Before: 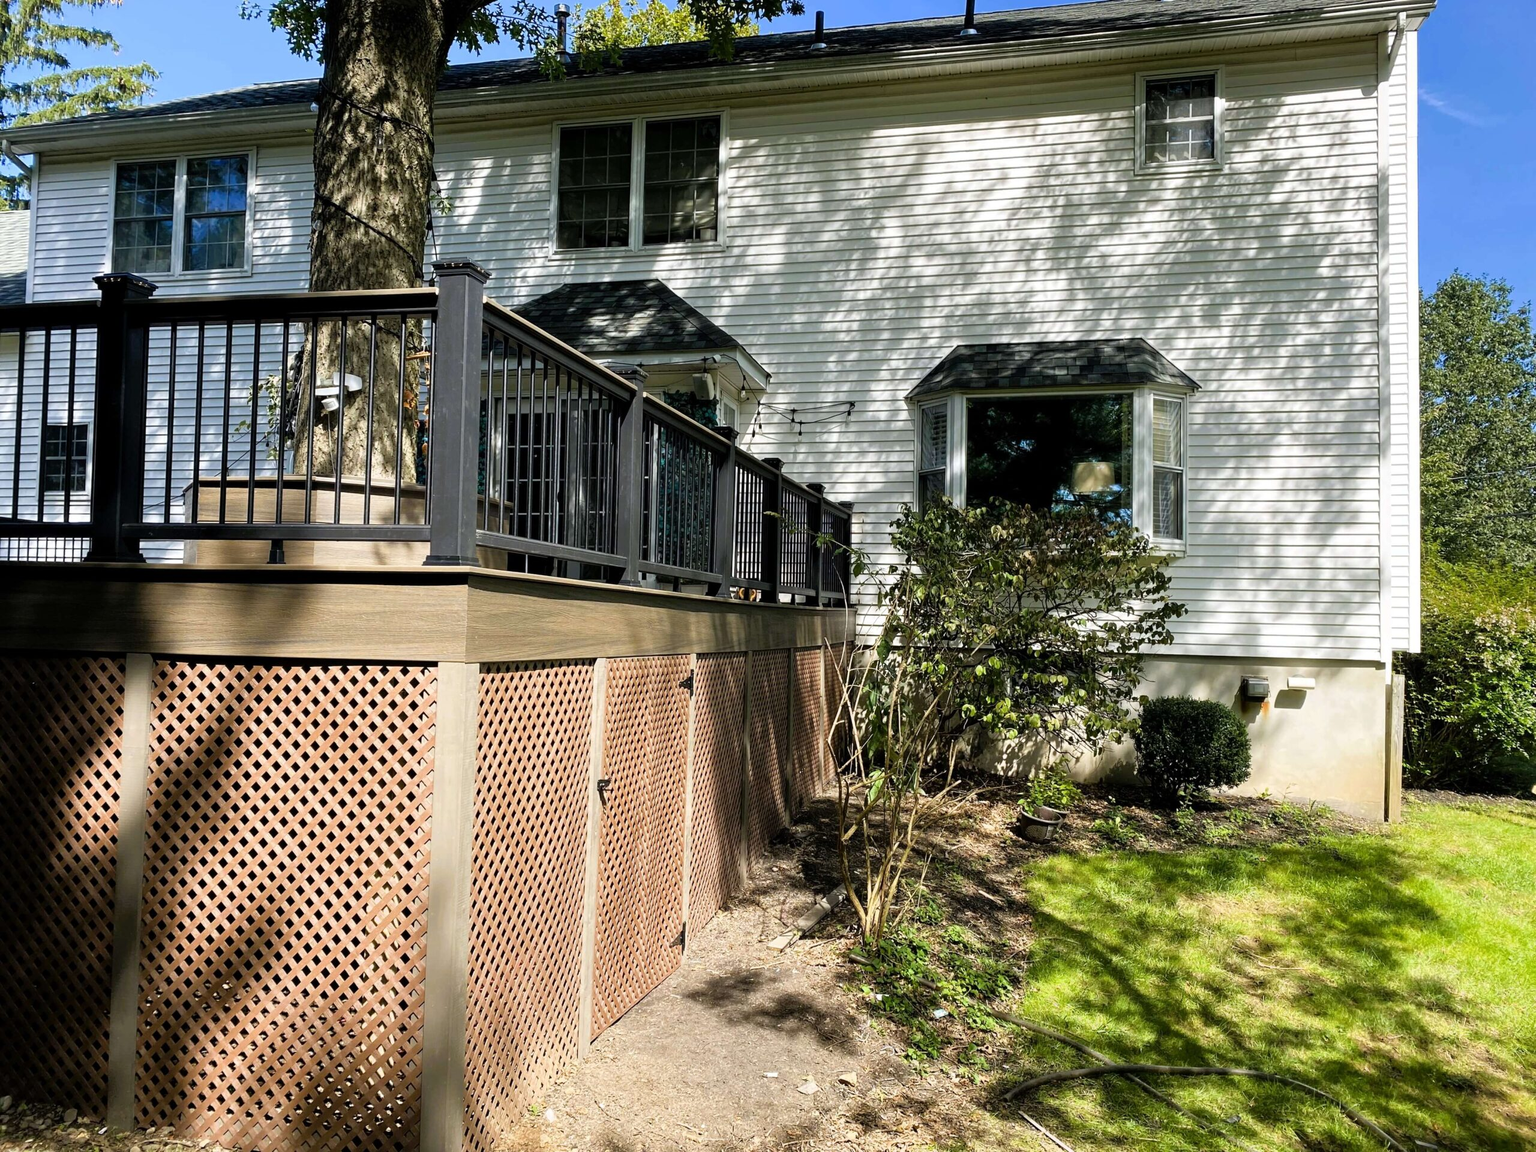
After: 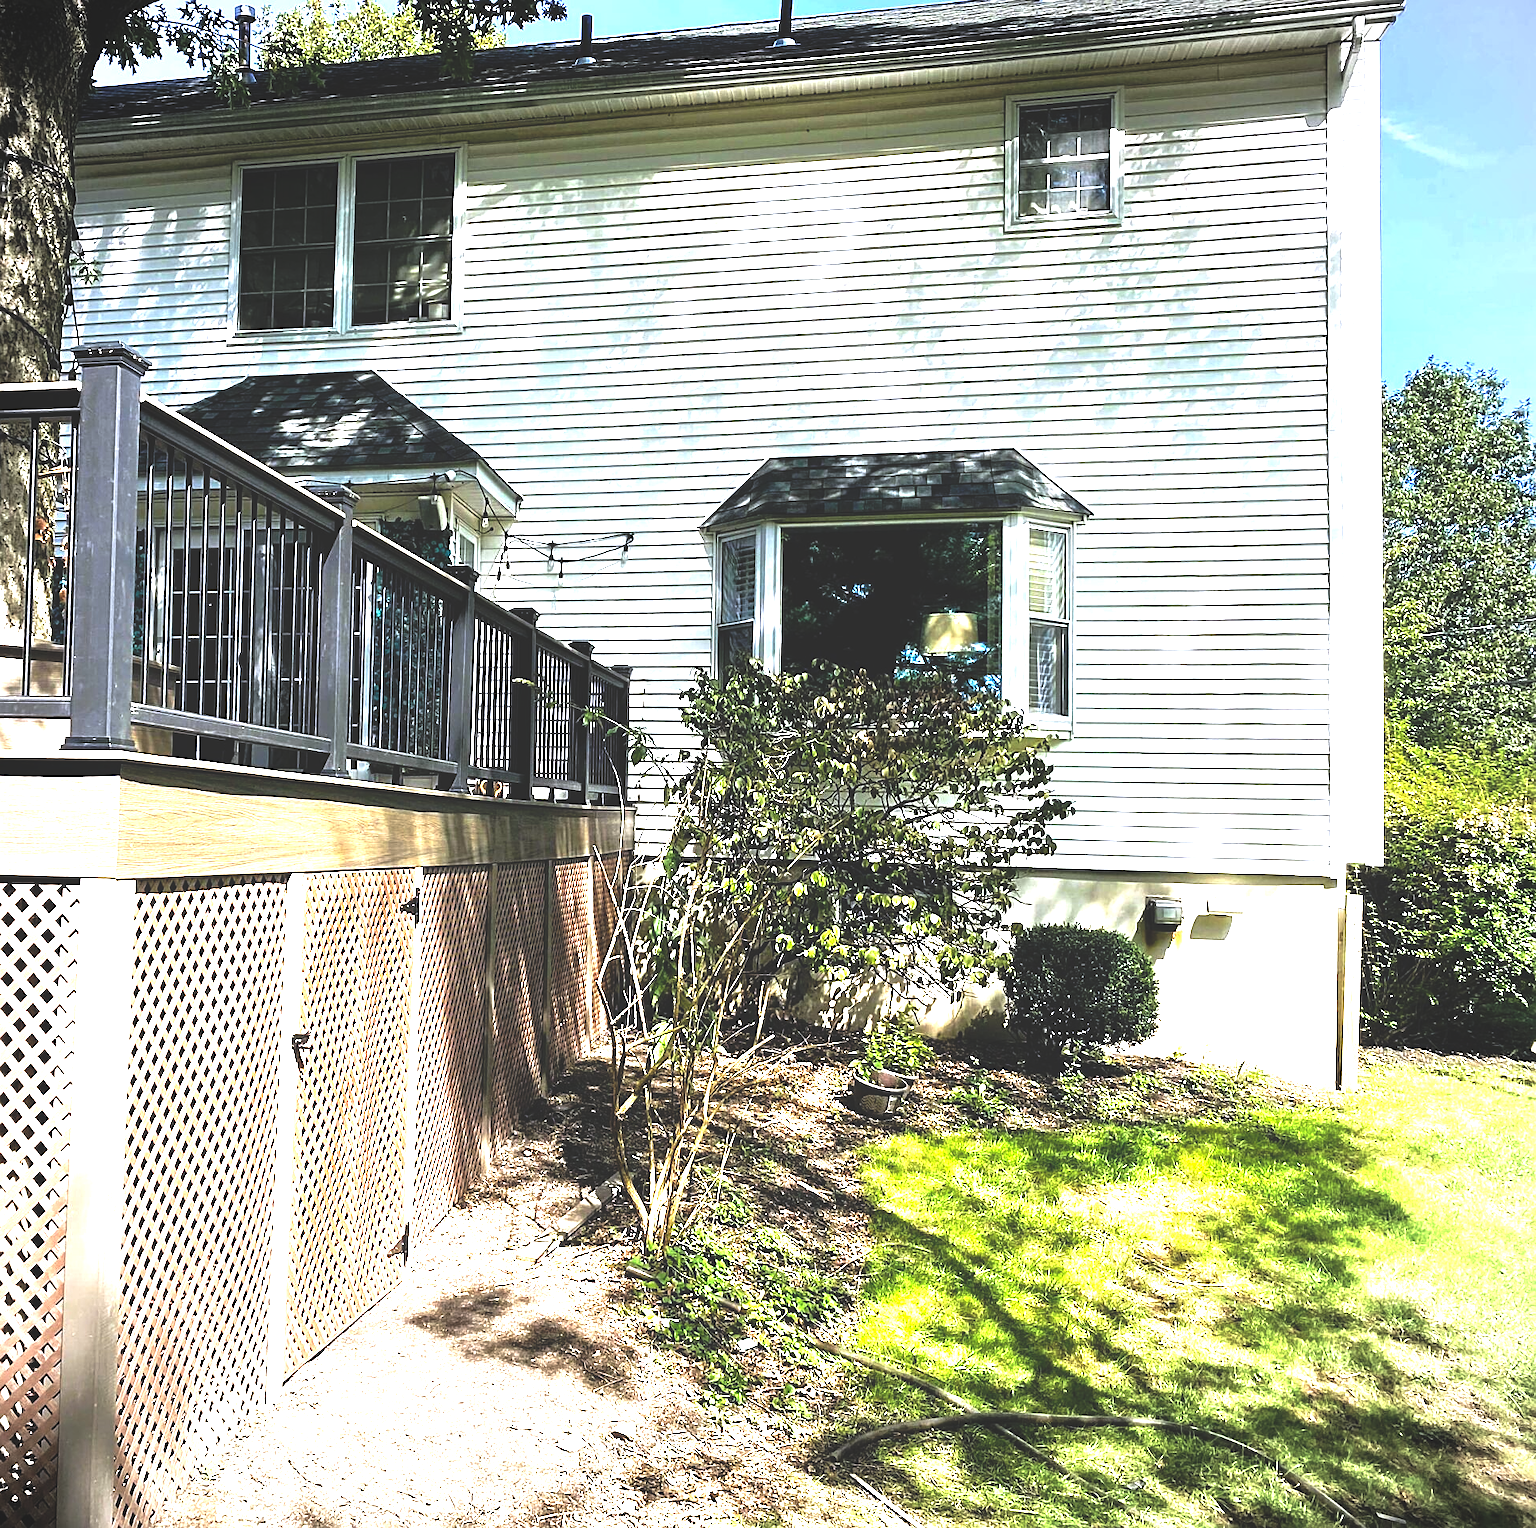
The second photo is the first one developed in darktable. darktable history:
crop and rotate: left 24.6%
sharpen: on, module defaults
vignetting: fall-off radius 60.65%
color calibration: illuminant as shot in camera, x 0.358, y 0.373, temperature 4628.91 K
rgb curve: curves: ch0 [(0, 0.186) (0.314, 0.284) (0.775, 0.708) (1, 1)], compensate middle gray true, preserve colors none
exposure: black level correction 0, exposure 1.75 EV, compensate exposure bias true, compensate highlight preservation false
